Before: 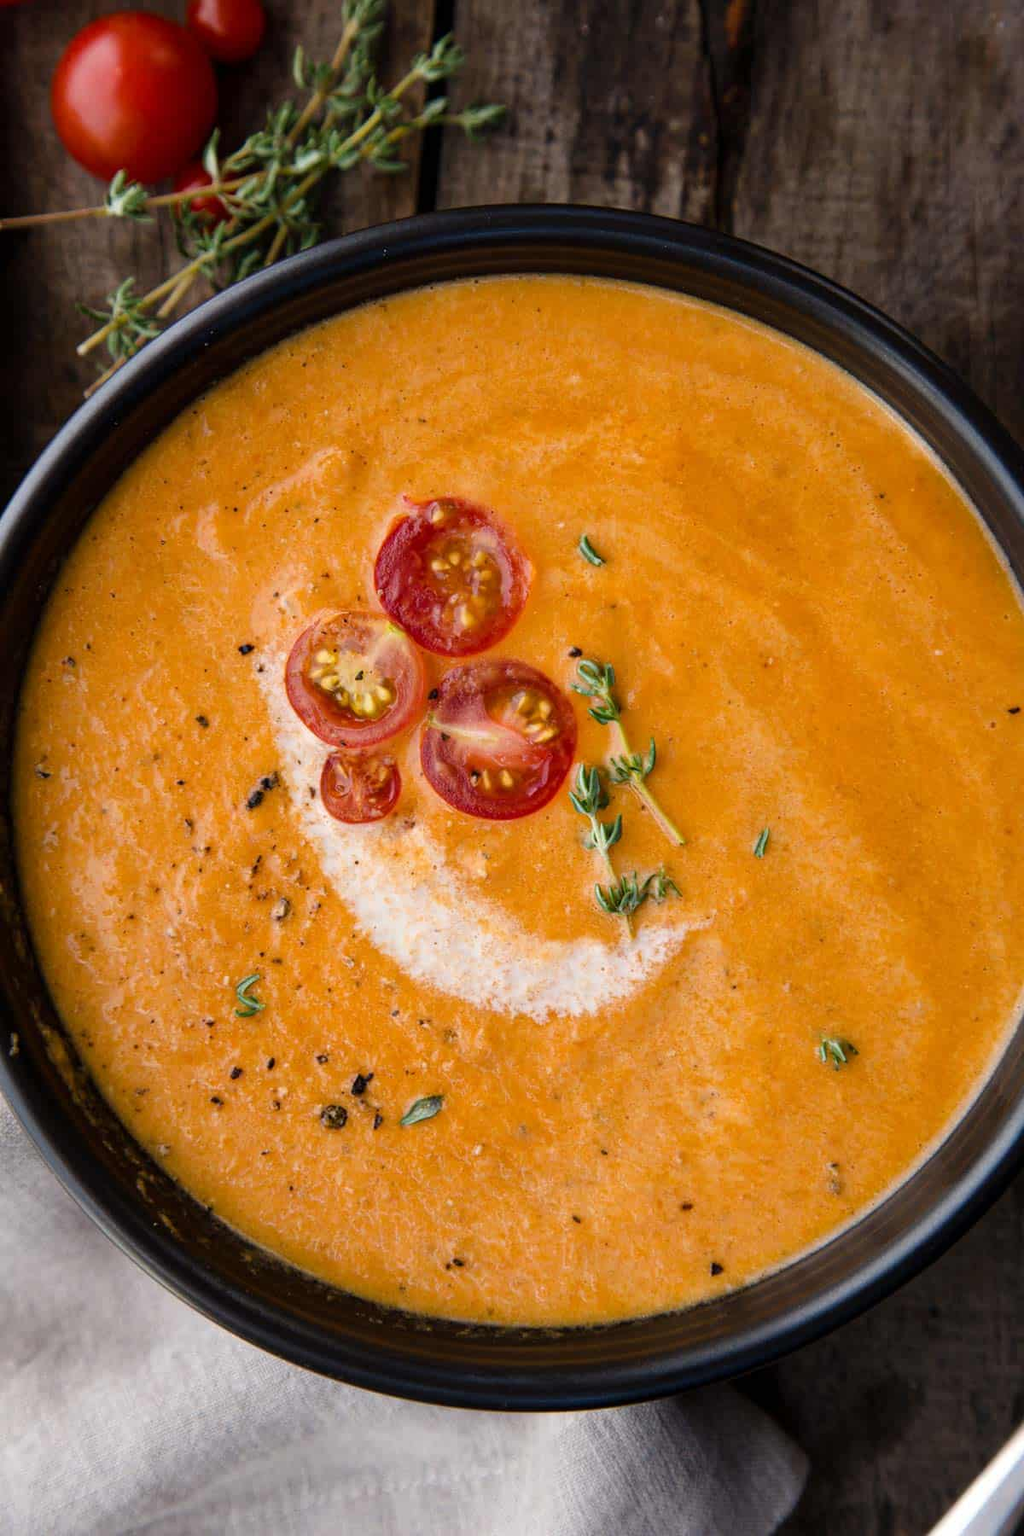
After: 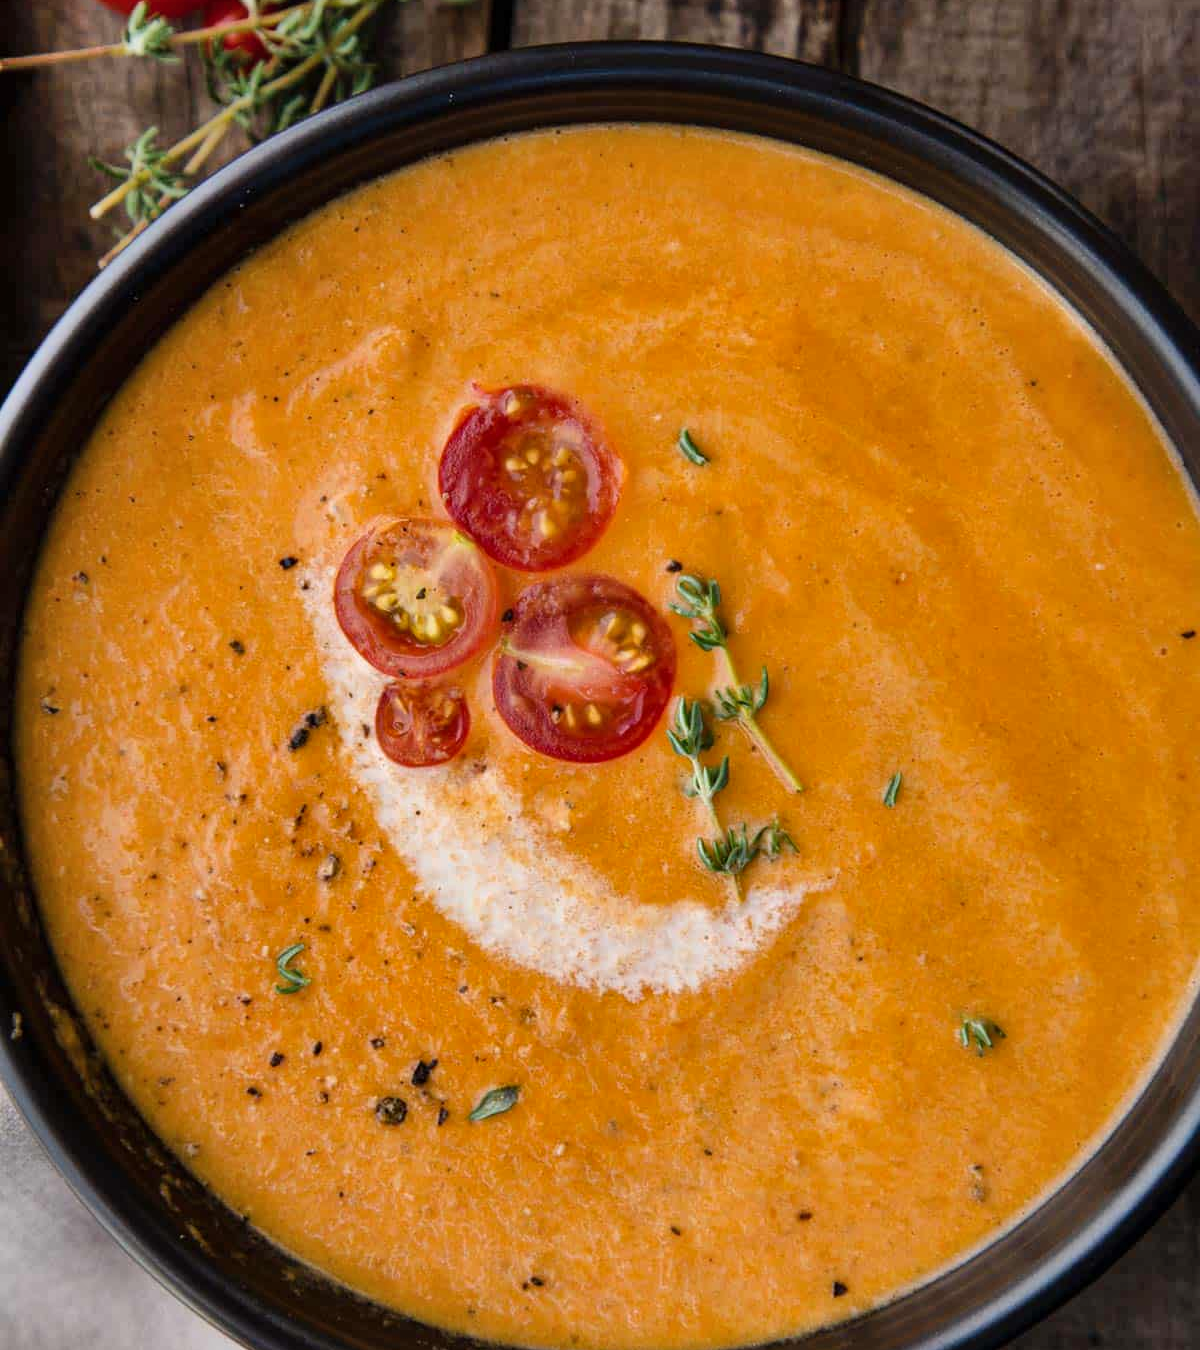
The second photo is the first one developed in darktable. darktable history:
shadows and highlights: soften with gaussian
crop: top 11.038%, bottom 13.962%
